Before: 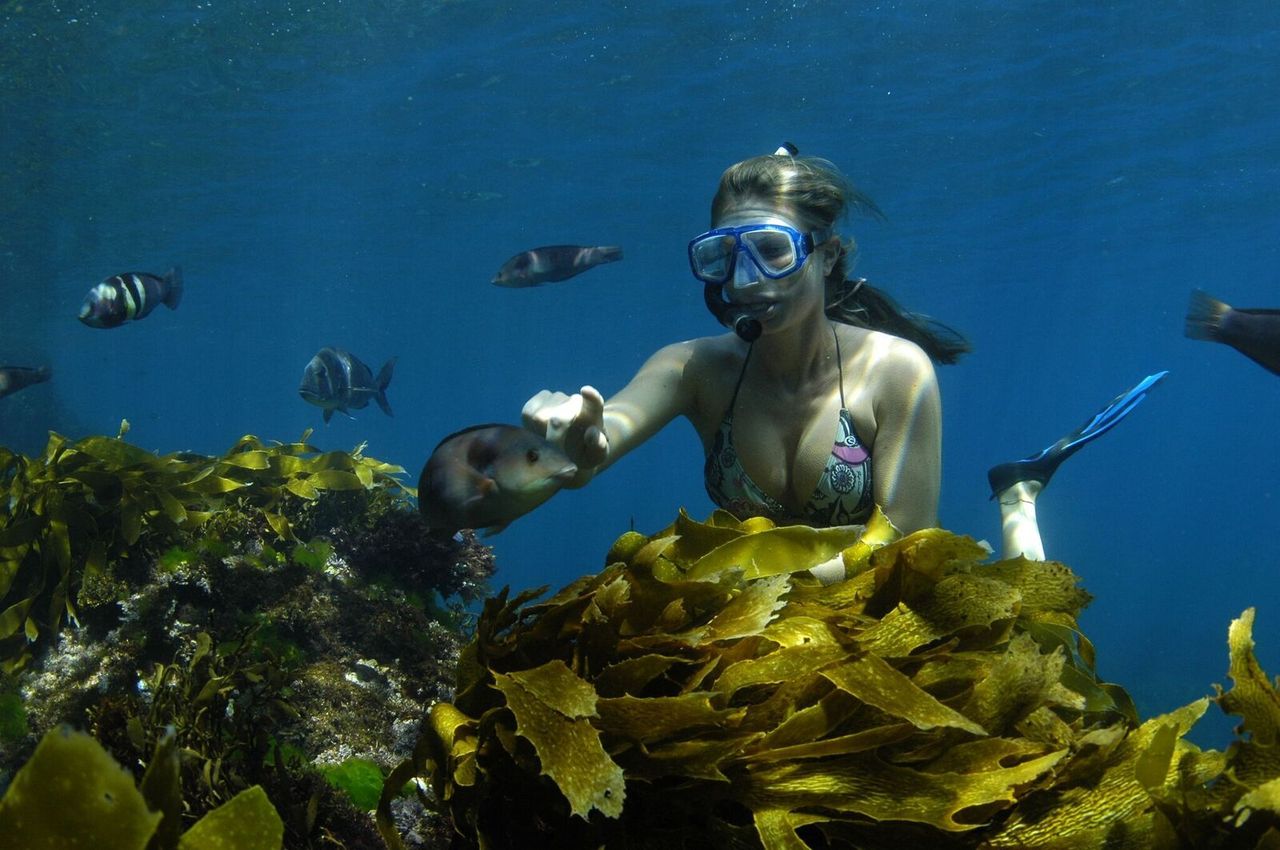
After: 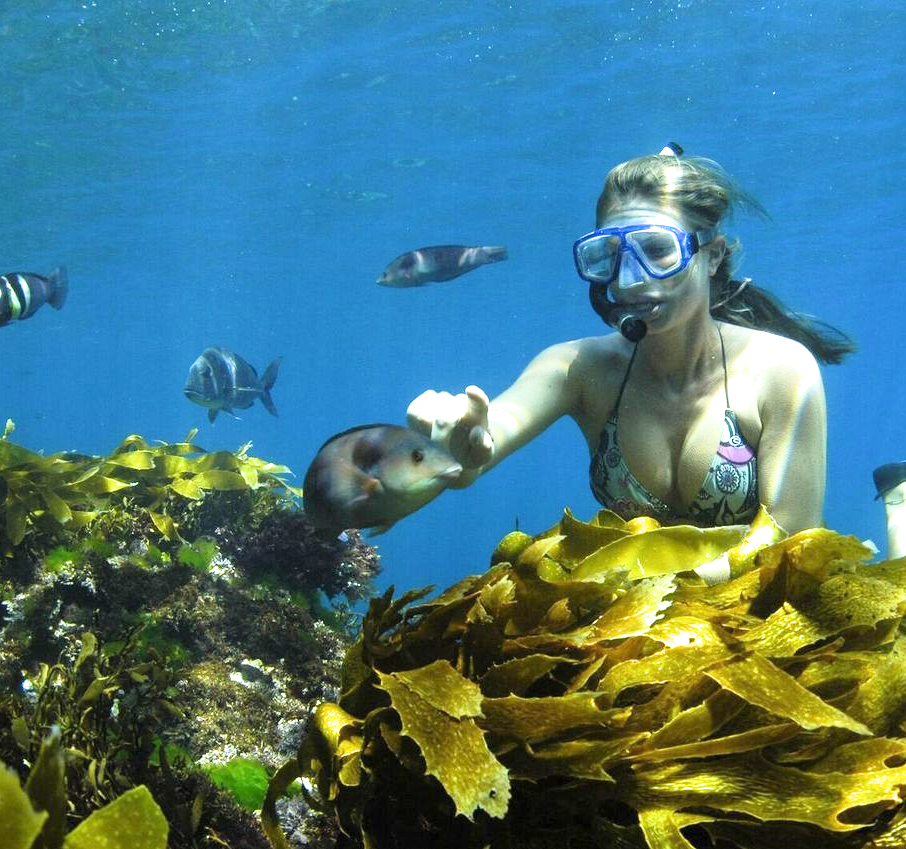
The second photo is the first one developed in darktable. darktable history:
exposure: black level correction 0, exposure 1.755 EV, compensate highlight preservation false
crop and rotate: left 9.059%, right 20.159%
filmic rgb: black relative exposure -11.35 EV, white relative exposure 3.23 EV, hardness 6.84
